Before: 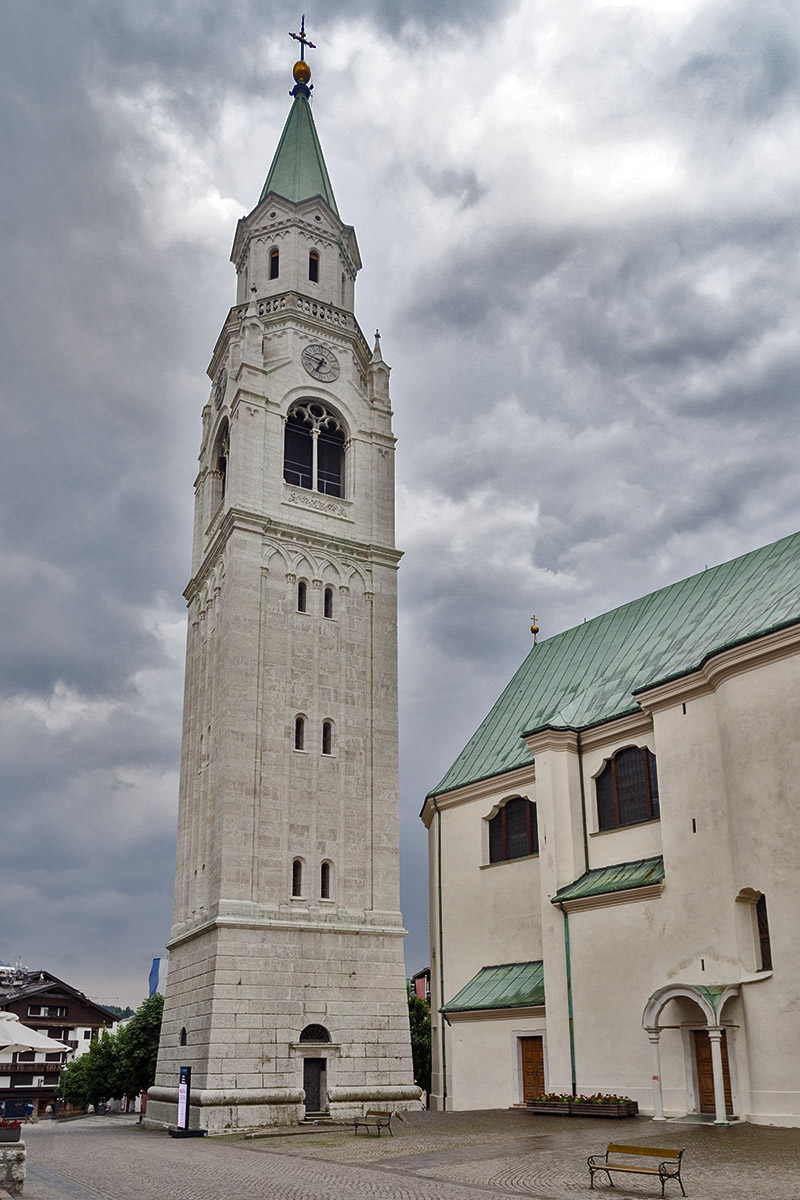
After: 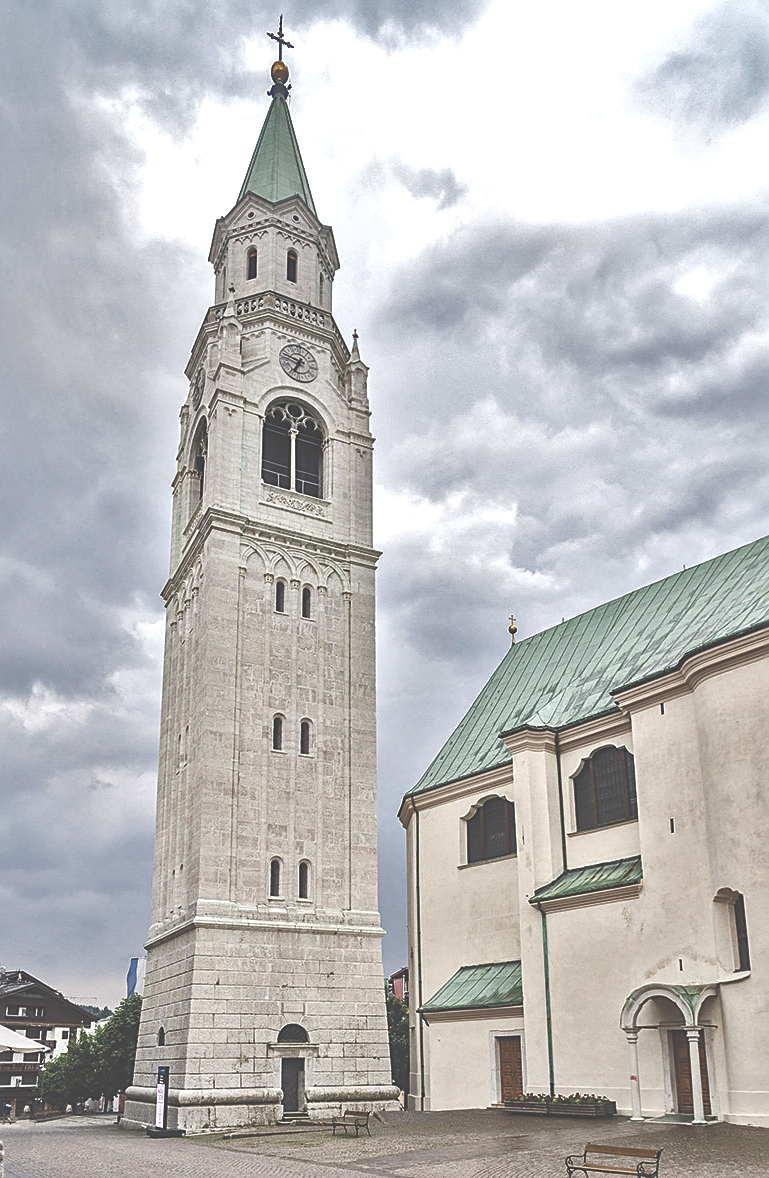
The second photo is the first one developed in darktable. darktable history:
crop and rotate: left 2.756%, right 1.018%, bottom 1.799%
sharpen: on, module defaults
exposure: black level correction -0.071, exposure 0.503 EV, compensate highlight preservation false
local contrast: detail 134%, midtone range 0.744
